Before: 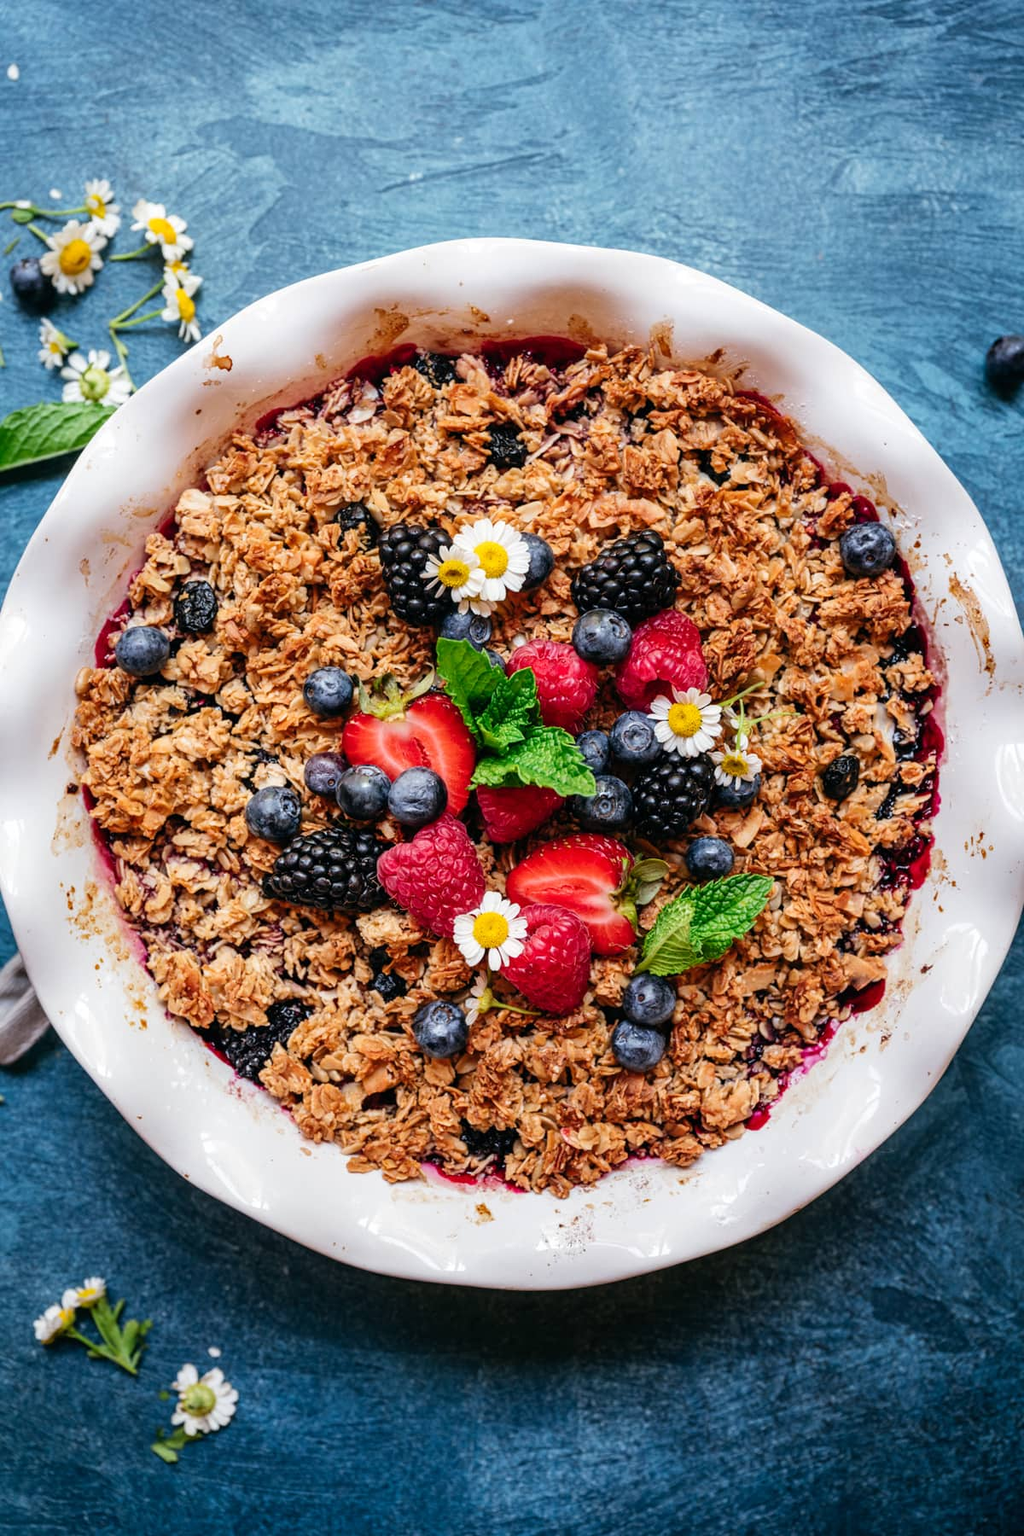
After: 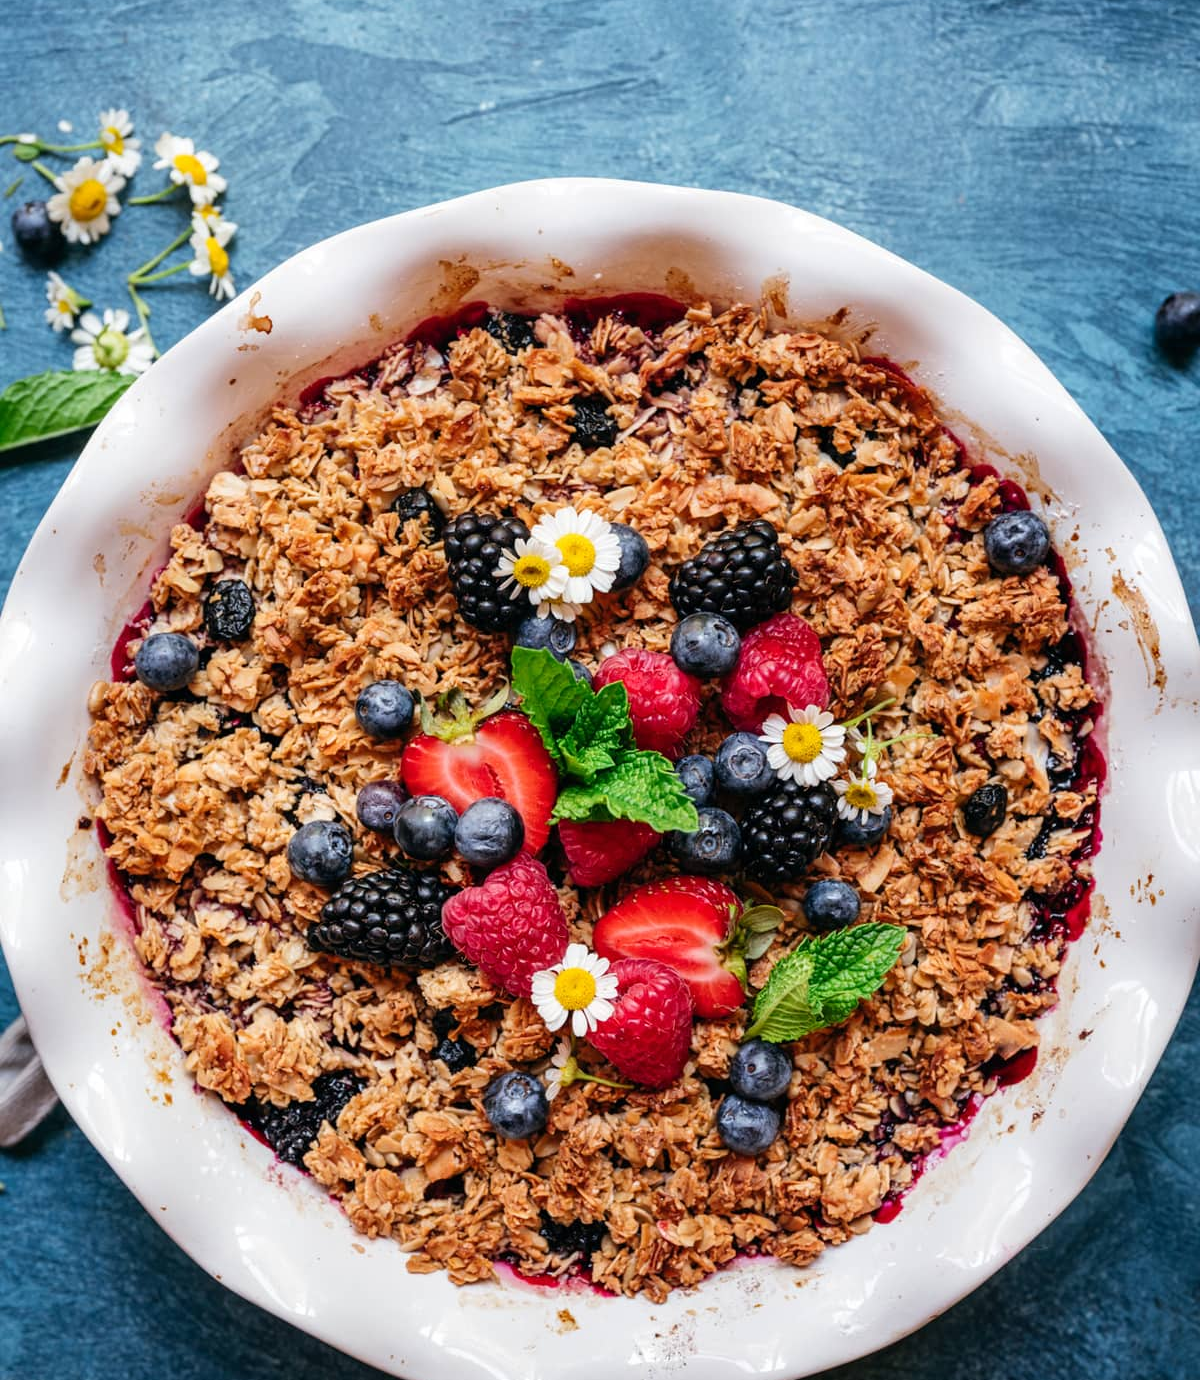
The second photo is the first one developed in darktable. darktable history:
crop: top 5.667%, bottom 17.637%
white balance: emerald 1
